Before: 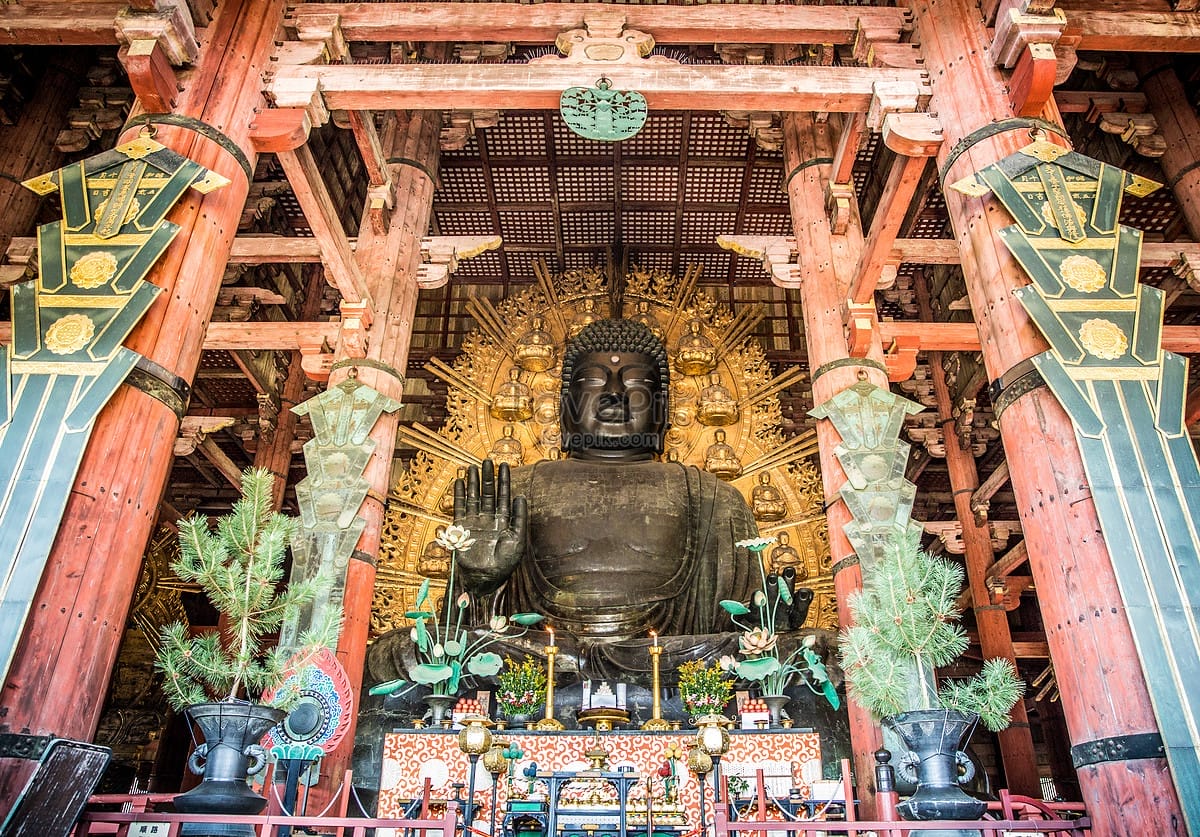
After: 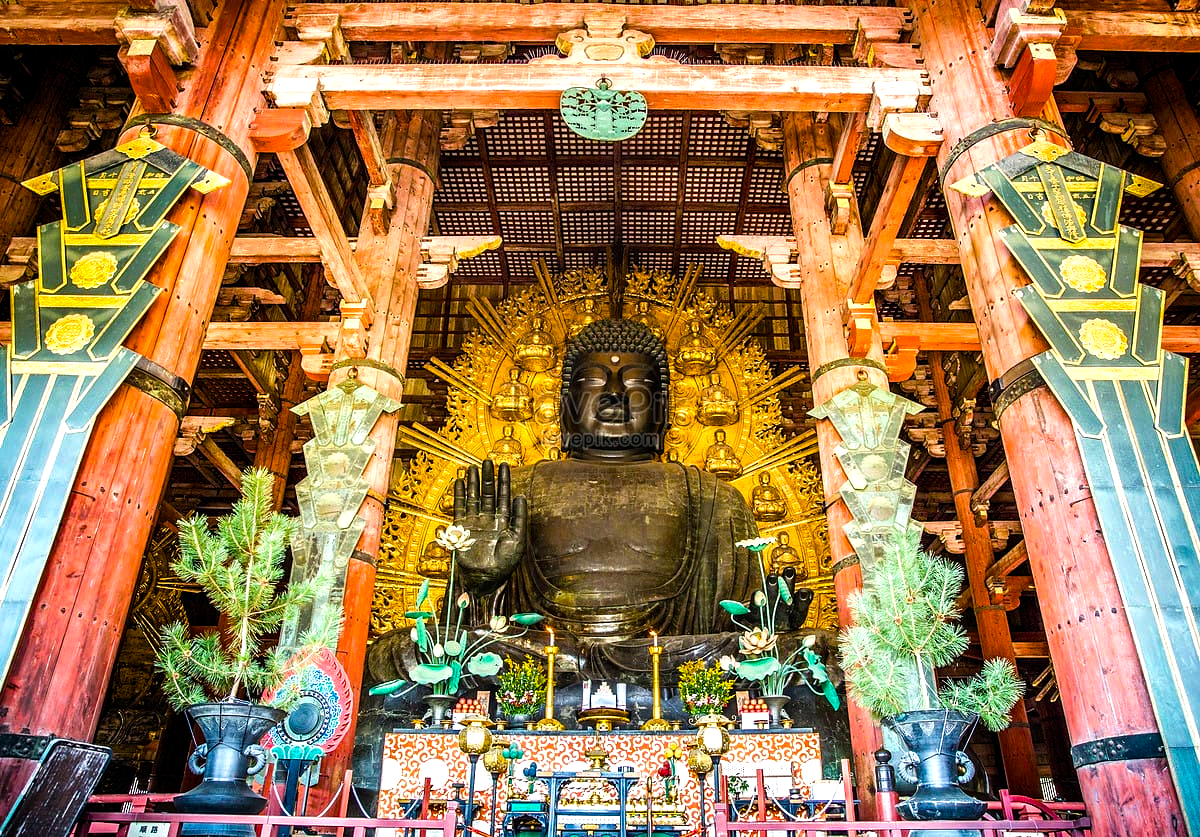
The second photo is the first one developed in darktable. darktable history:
shadows and highlights: soften with gaussian
color balance rgb: perceptual saturation grading › global saturation 36.508%, perceptual saturation grading › shadows 35.285%, global vibrance 25.023%, contrast 20.55%
